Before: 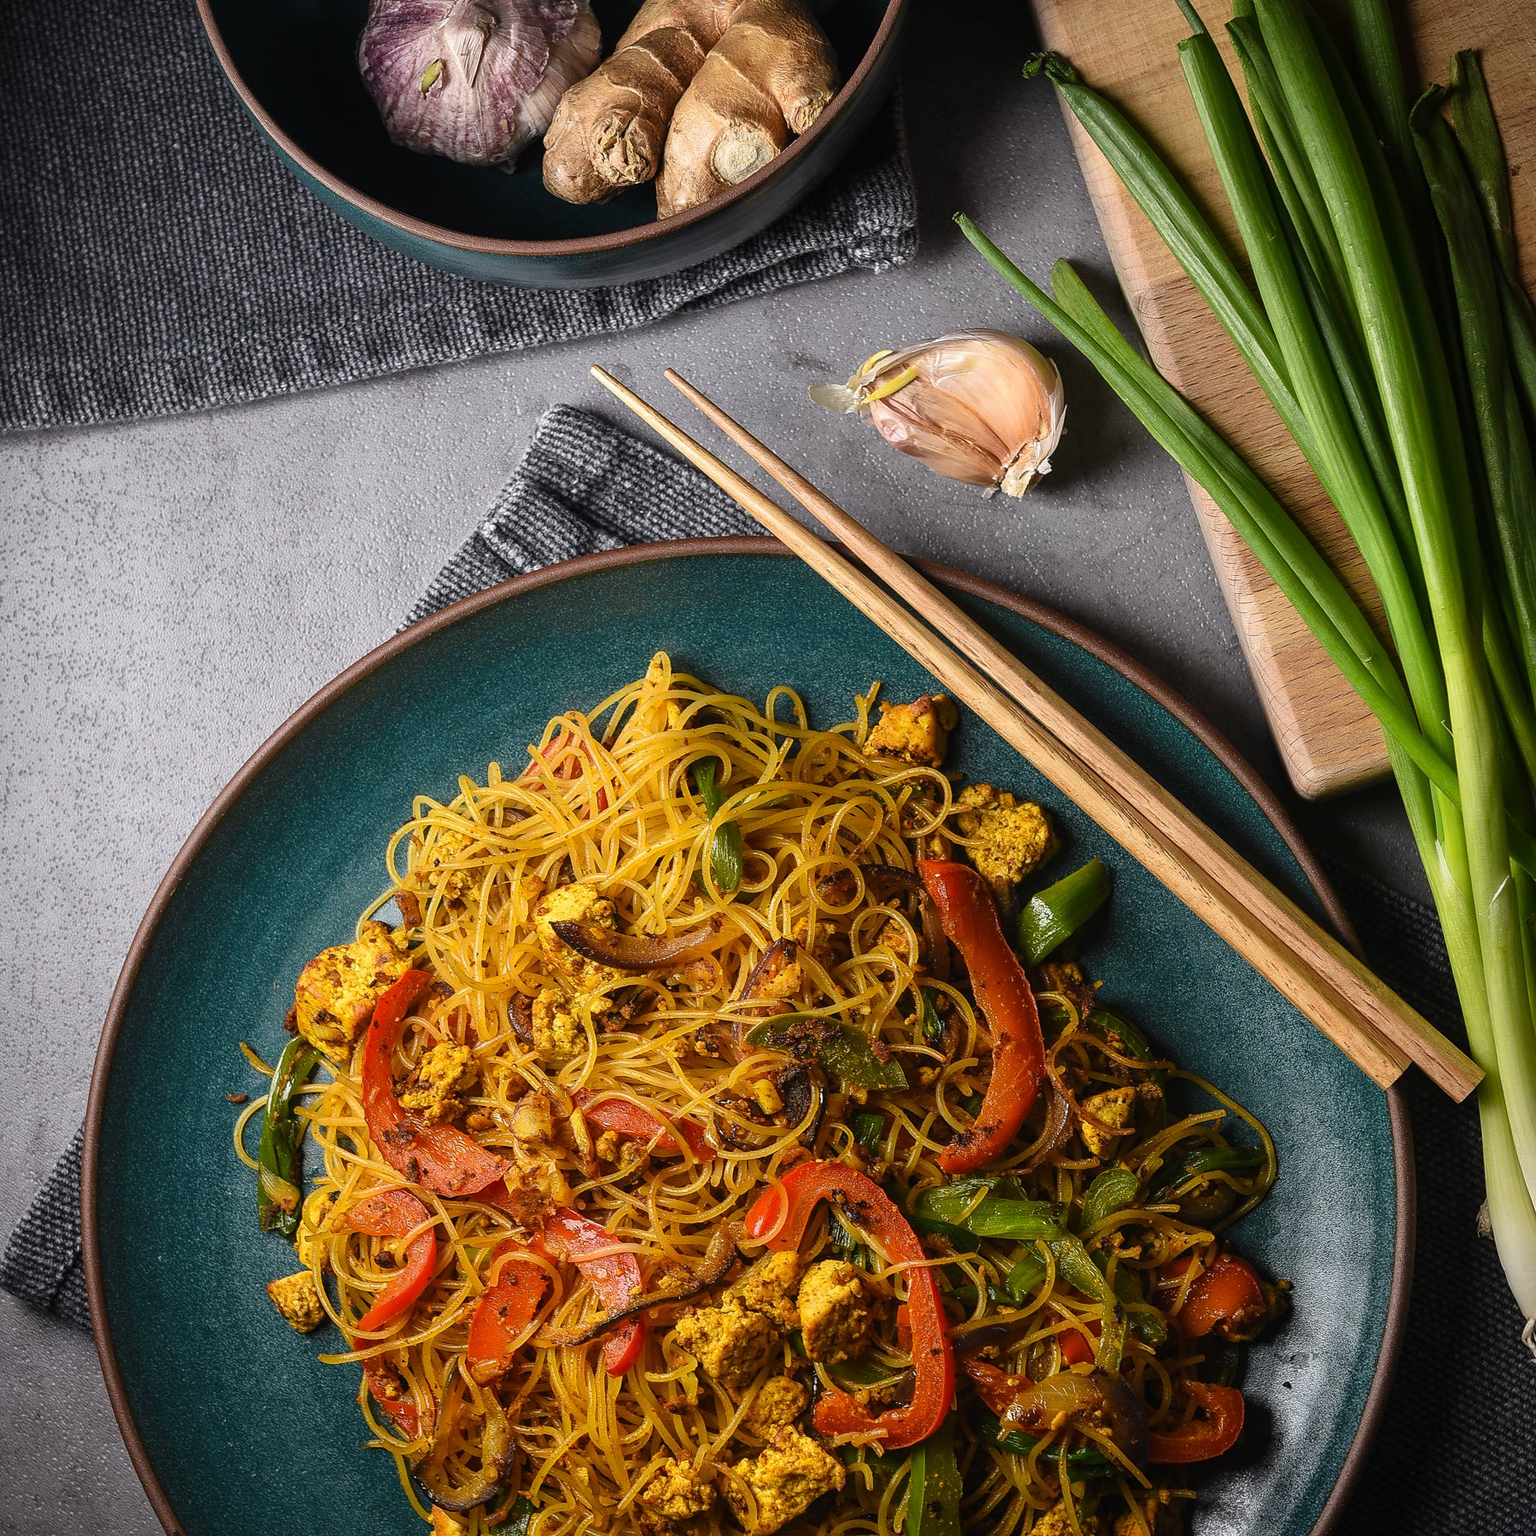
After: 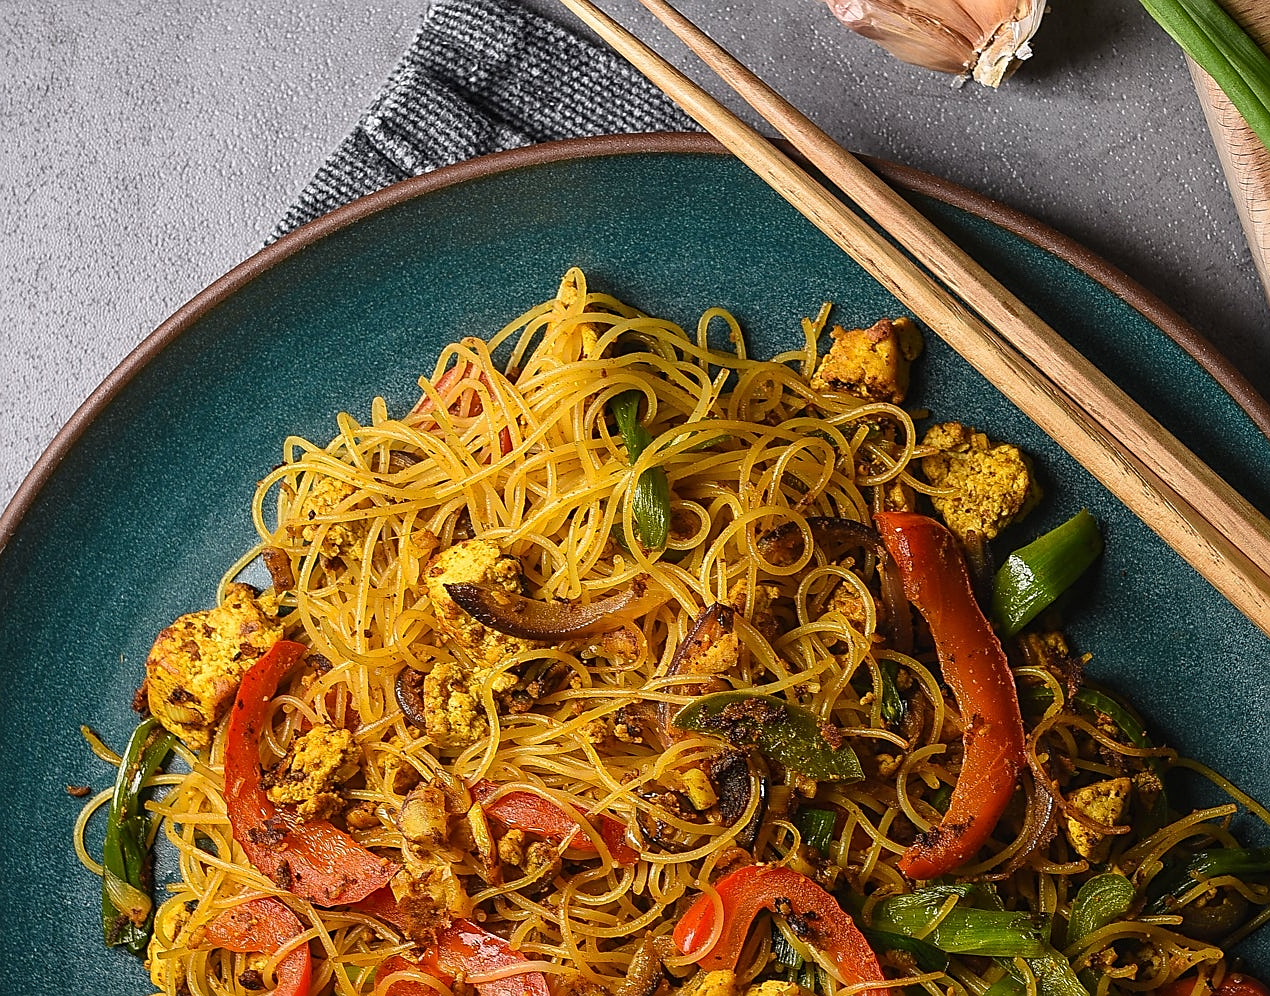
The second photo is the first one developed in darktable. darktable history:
crop: left 11.123%, top 27.61%, right 18.3%, bottom 17.034%
white balance: emerald 1
sharpen: on, module defaults
